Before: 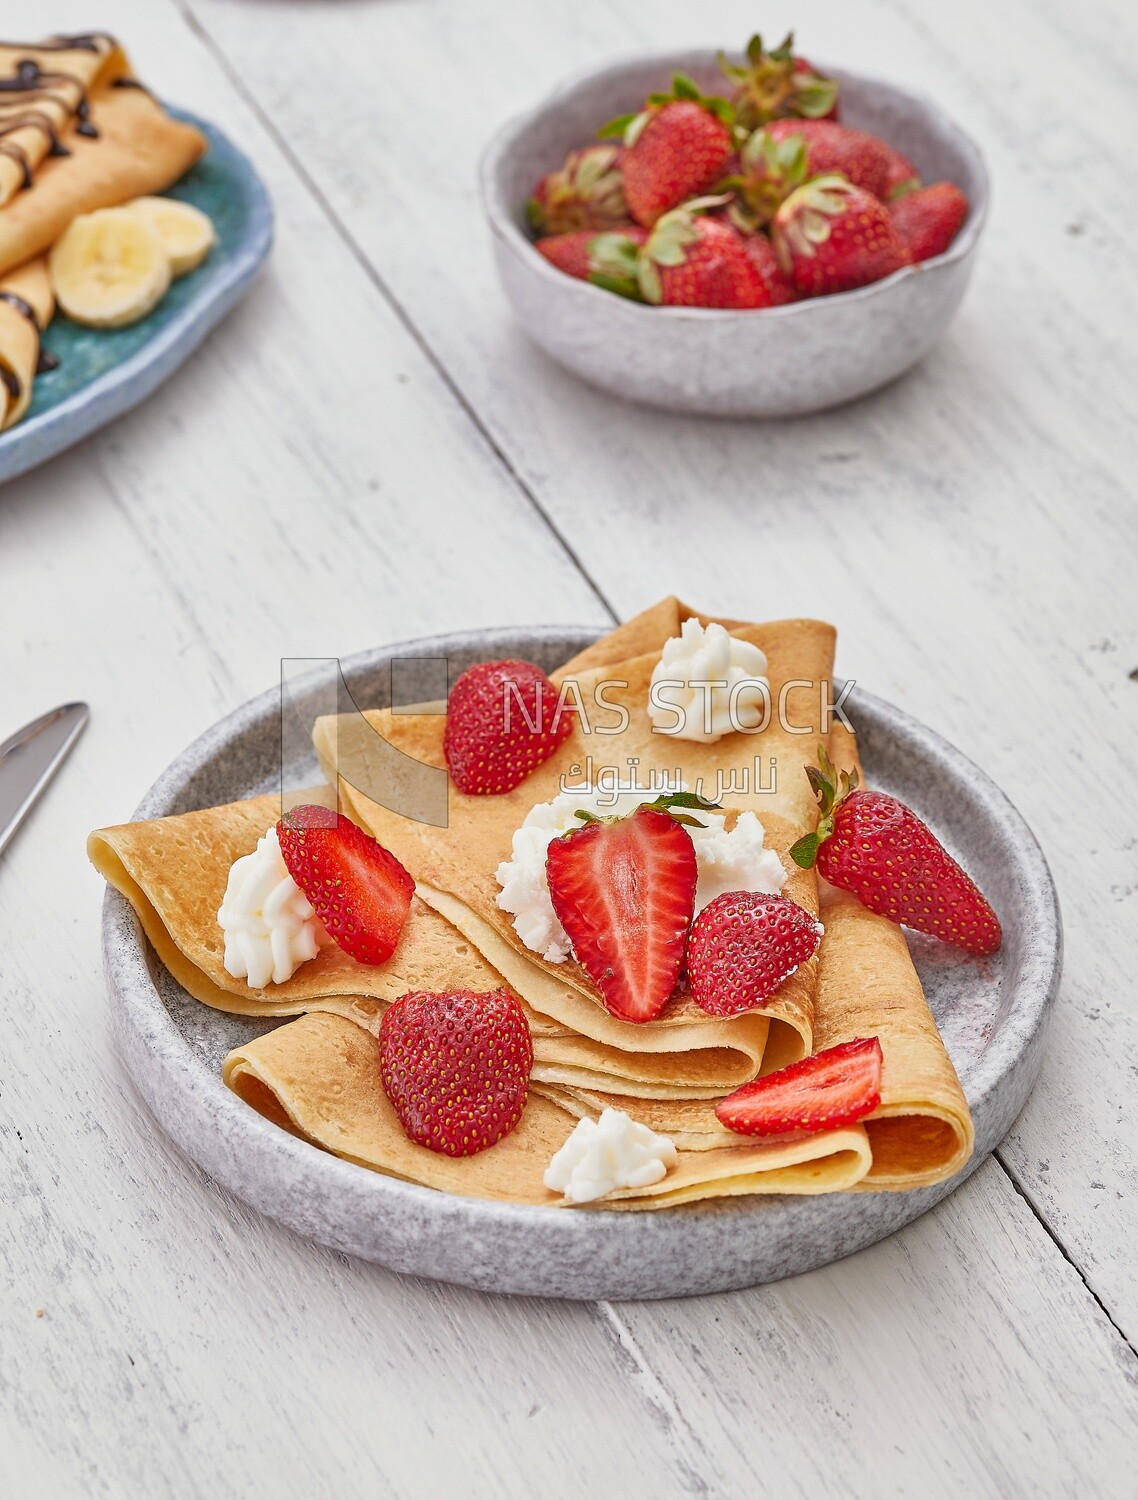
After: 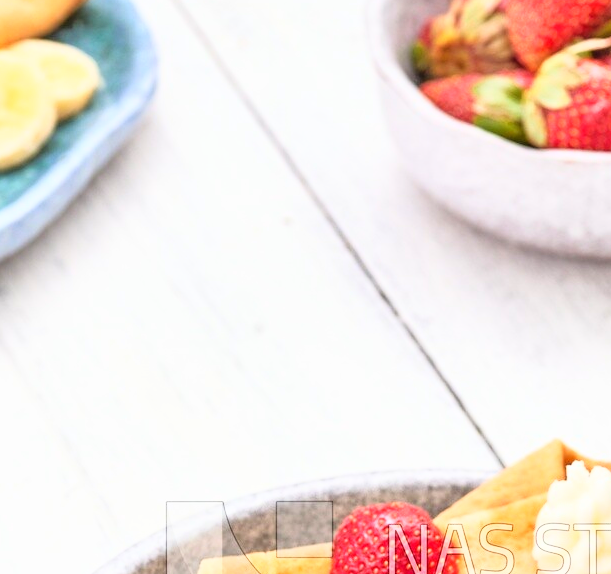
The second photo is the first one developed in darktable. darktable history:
crop: left 10.127%, top 10.494%, right 36.128%, bottom 51.224%
base curve: curves: ch0 [(0, 0) (0.012, 0.01) (0.073, 0.168) (0.31, 0.711) (0.645, 0.957) (1, 1)]
